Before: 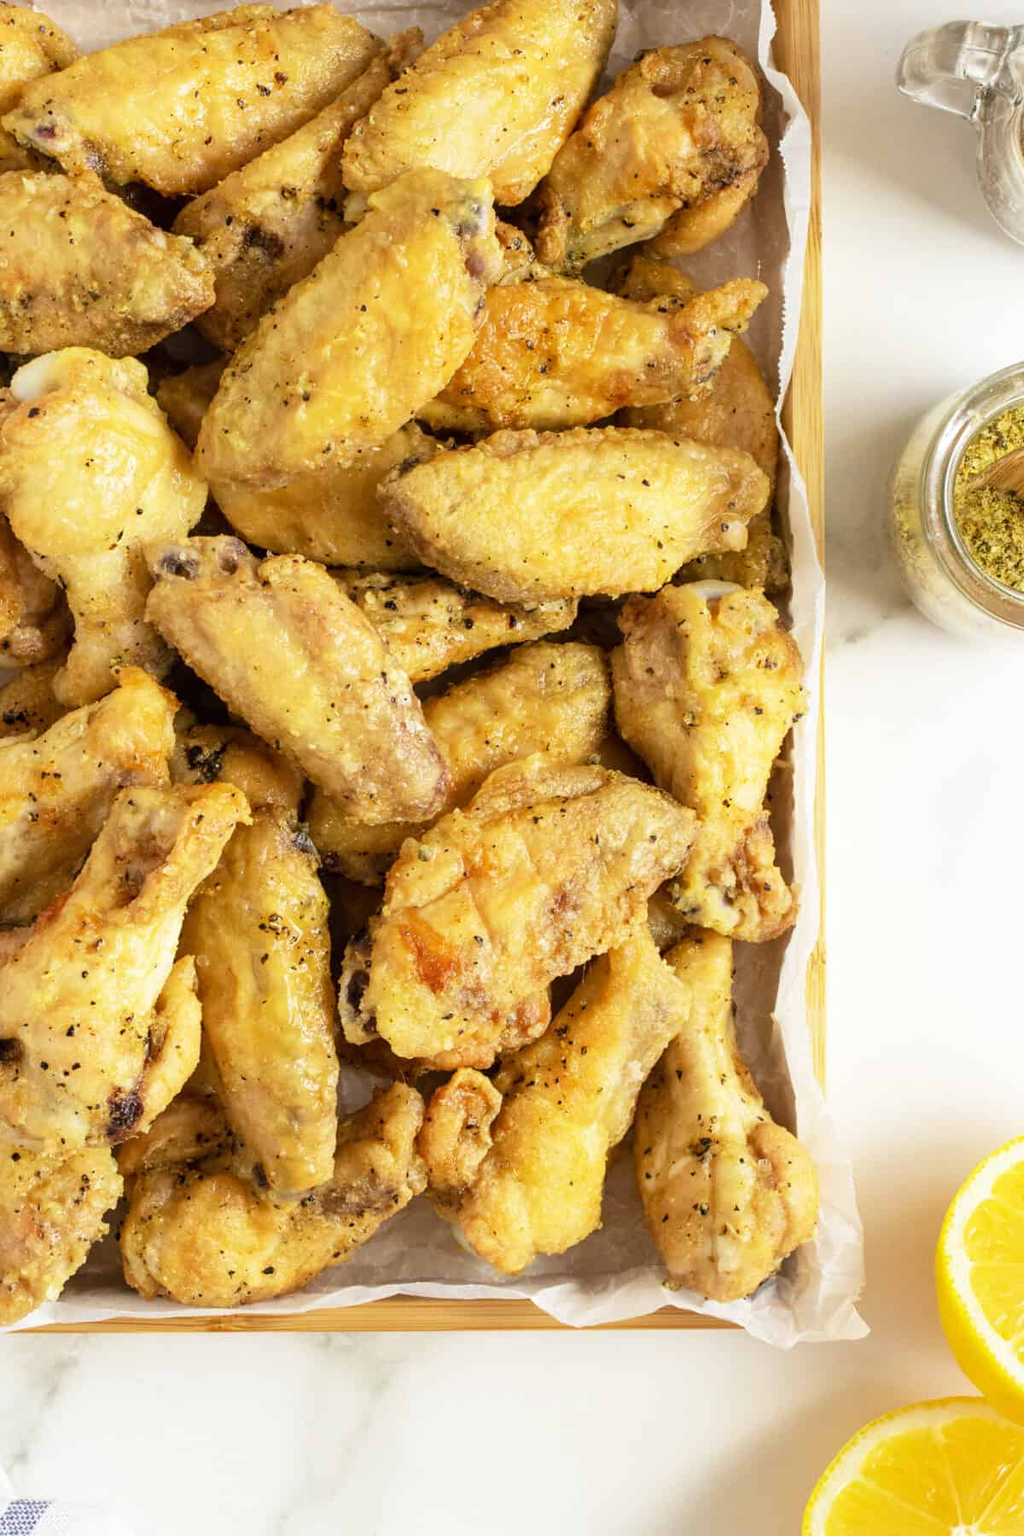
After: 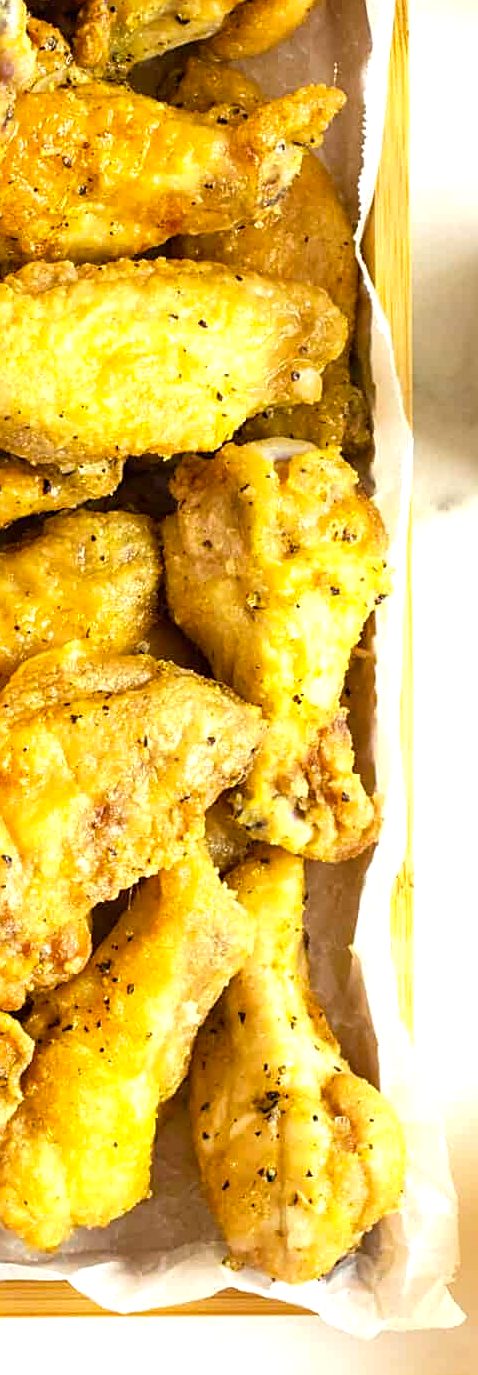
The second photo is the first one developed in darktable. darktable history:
crop: left 46.193%, top 13.484%, right 13.951%, bottom 10.106%
sharpen: amount 0.492
color balance rgb: perceptual saturation grading › global saturation 18.976%, perceptual brilliance grading › global brilliance 12.222%
